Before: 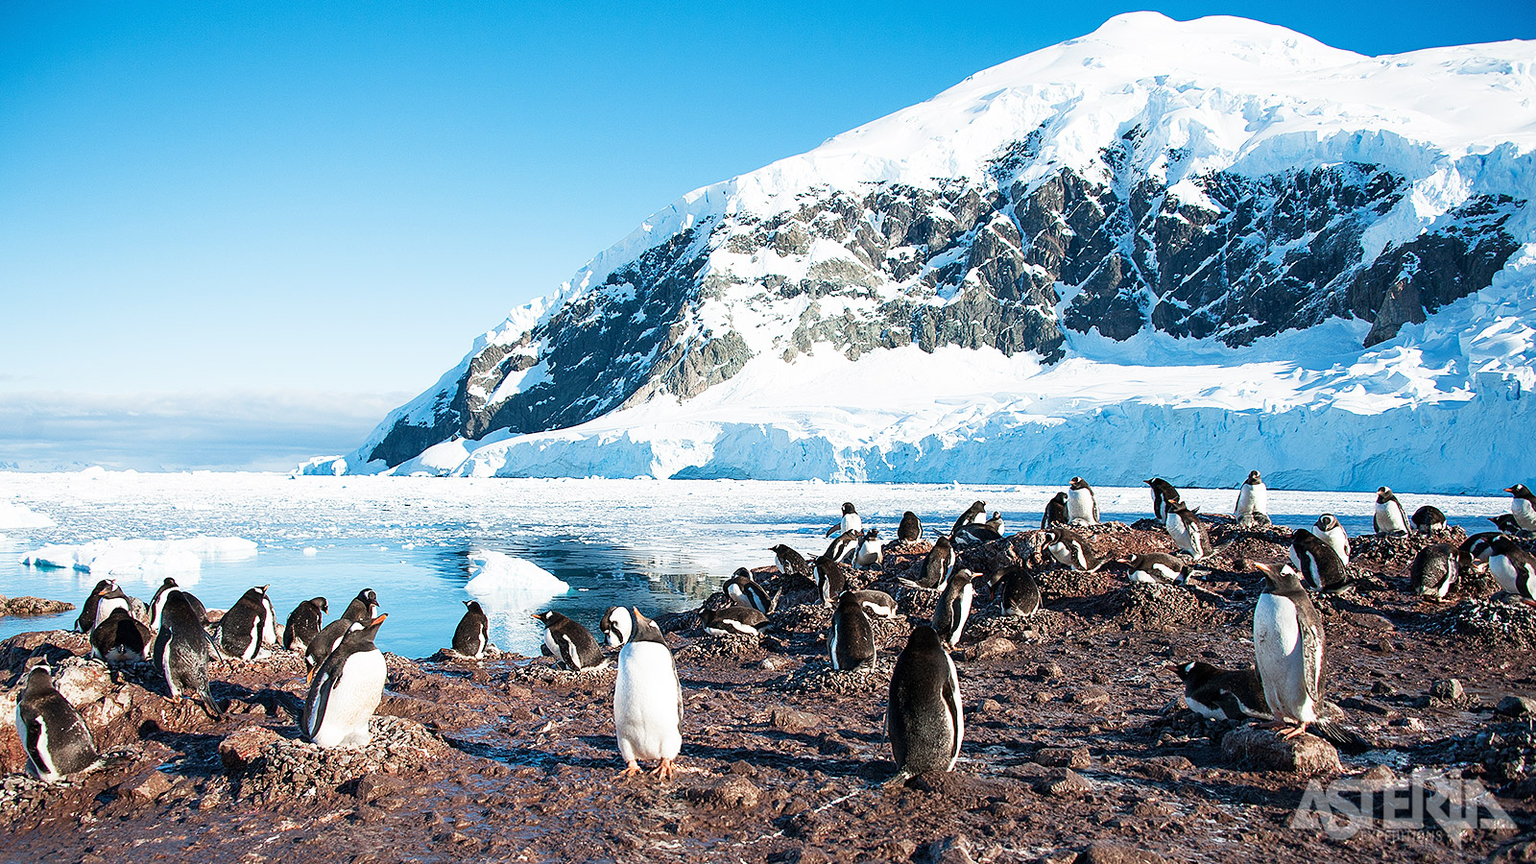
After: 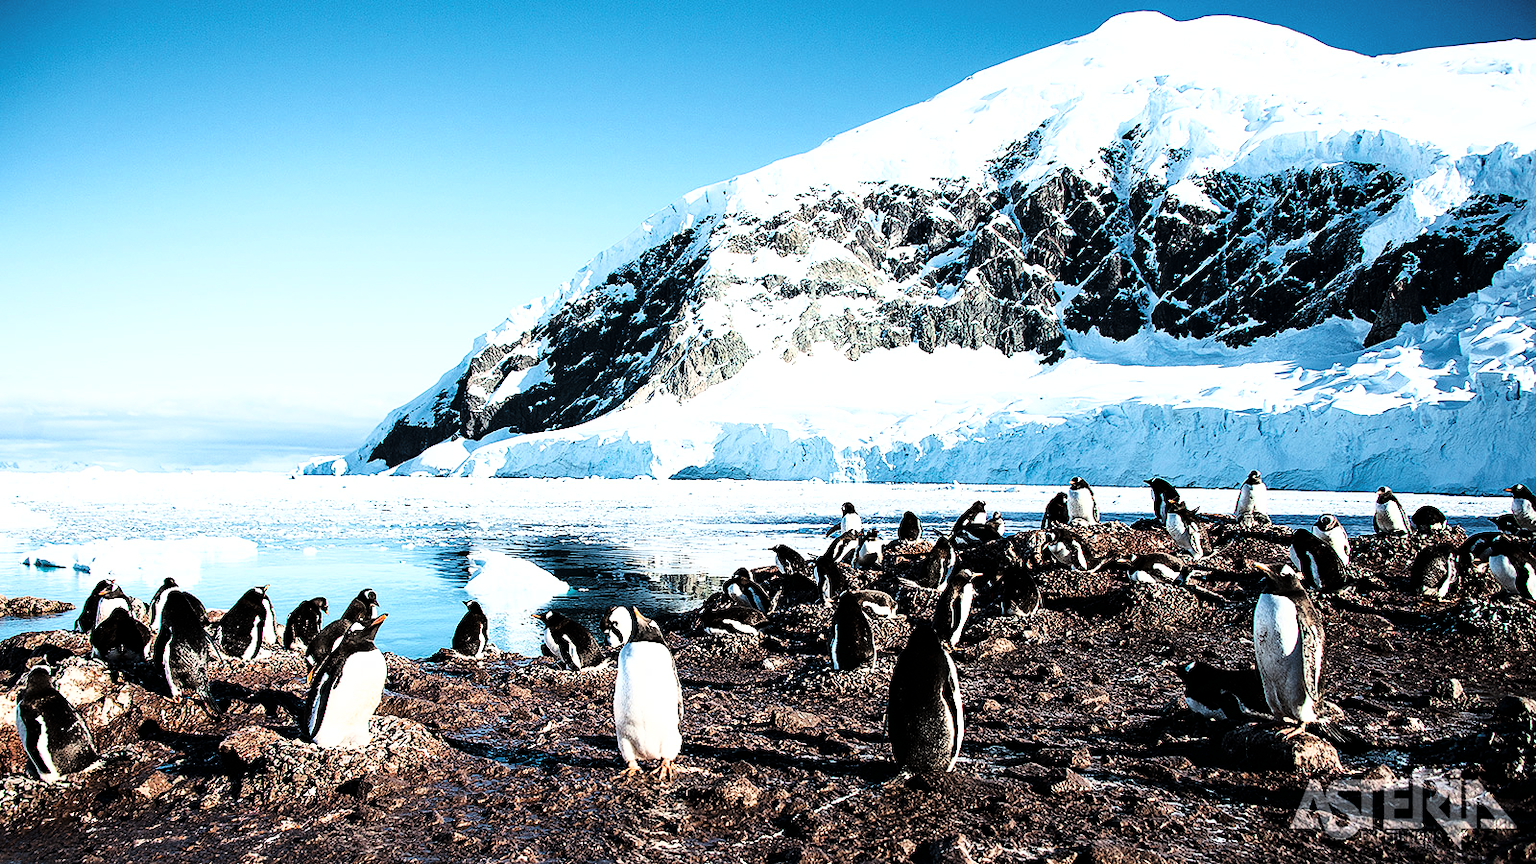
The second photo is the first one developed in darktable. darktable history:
tone curve: curves: ch0 [(0, 0) (0.003, 0.001) (0.011, 0.002) (0.025, 0.002) (0.044, 0.006) (0.069, 0.01) (0.1, 0.017) (0.136, 0.023) (0.177, 0.038) (0.224, 0.066) (0.277, 0.118) (0.335, 0.185) (0.399, 0.264) (0.468, 0.365) (0.543, 0.475) (0.623, 0.606) (0.709, 0.759) (0.801, 0.923) (0.898, 0.999) (1, 1)], color space Lab, linked channels, preserve colors none
exposure: black level correction 0, exposure 0.592 EV, compensate exposure bias true, compensate highlight preservation false
color balance rgb: perceptual saturation grading › global saturation 25.77%, perceptual brilliance grading › highlights 4.024%, perceptual brilliance grading › mid-tones -19.122%, perceptual brilliance grading › shadows -40.7%
filmic rgb: black relative exposure -7.34 EV, white relative exposure 5.06 EV, hardness 3.2
